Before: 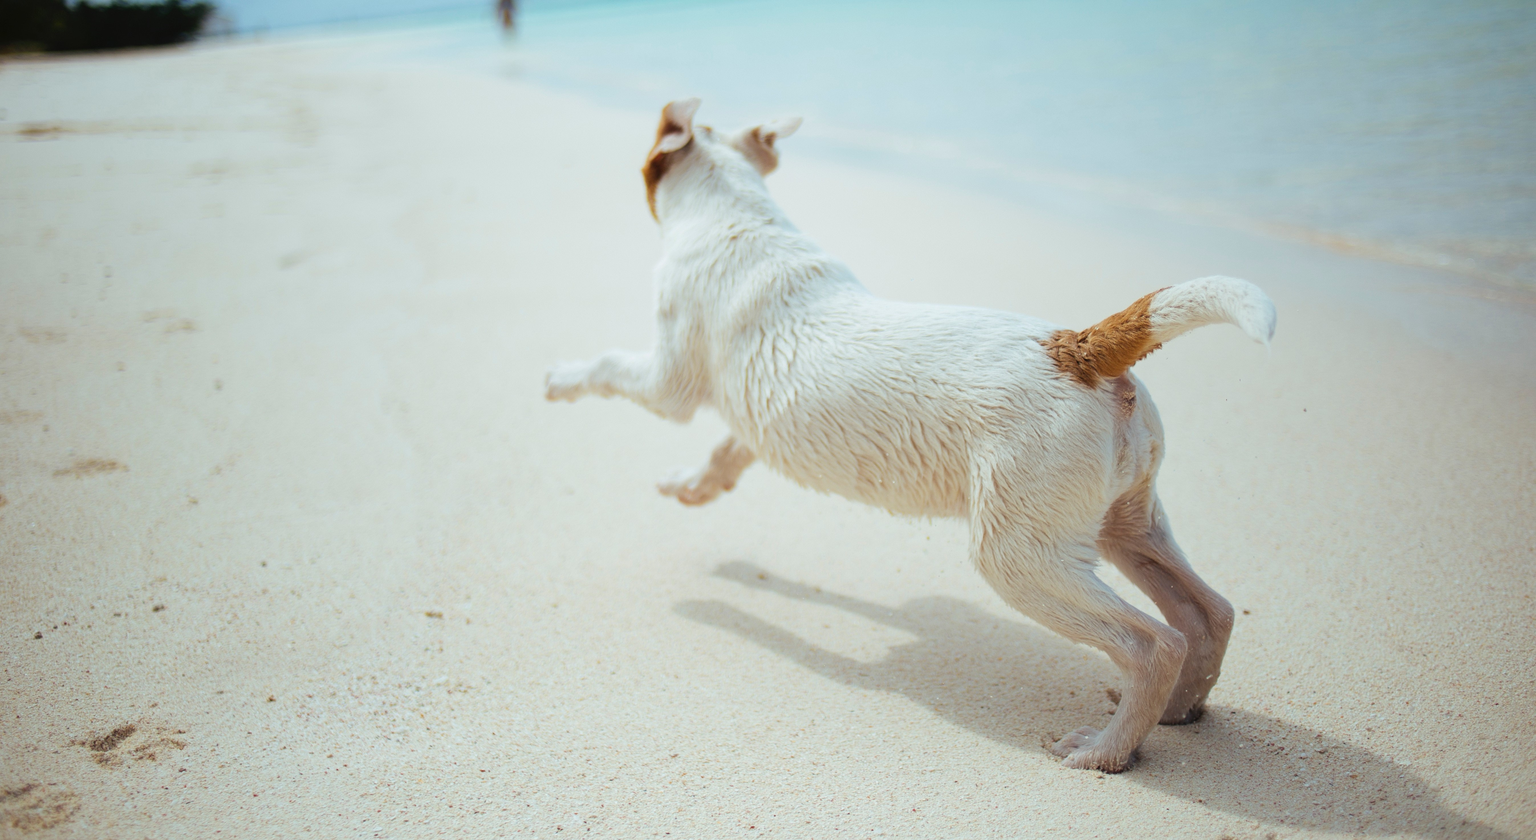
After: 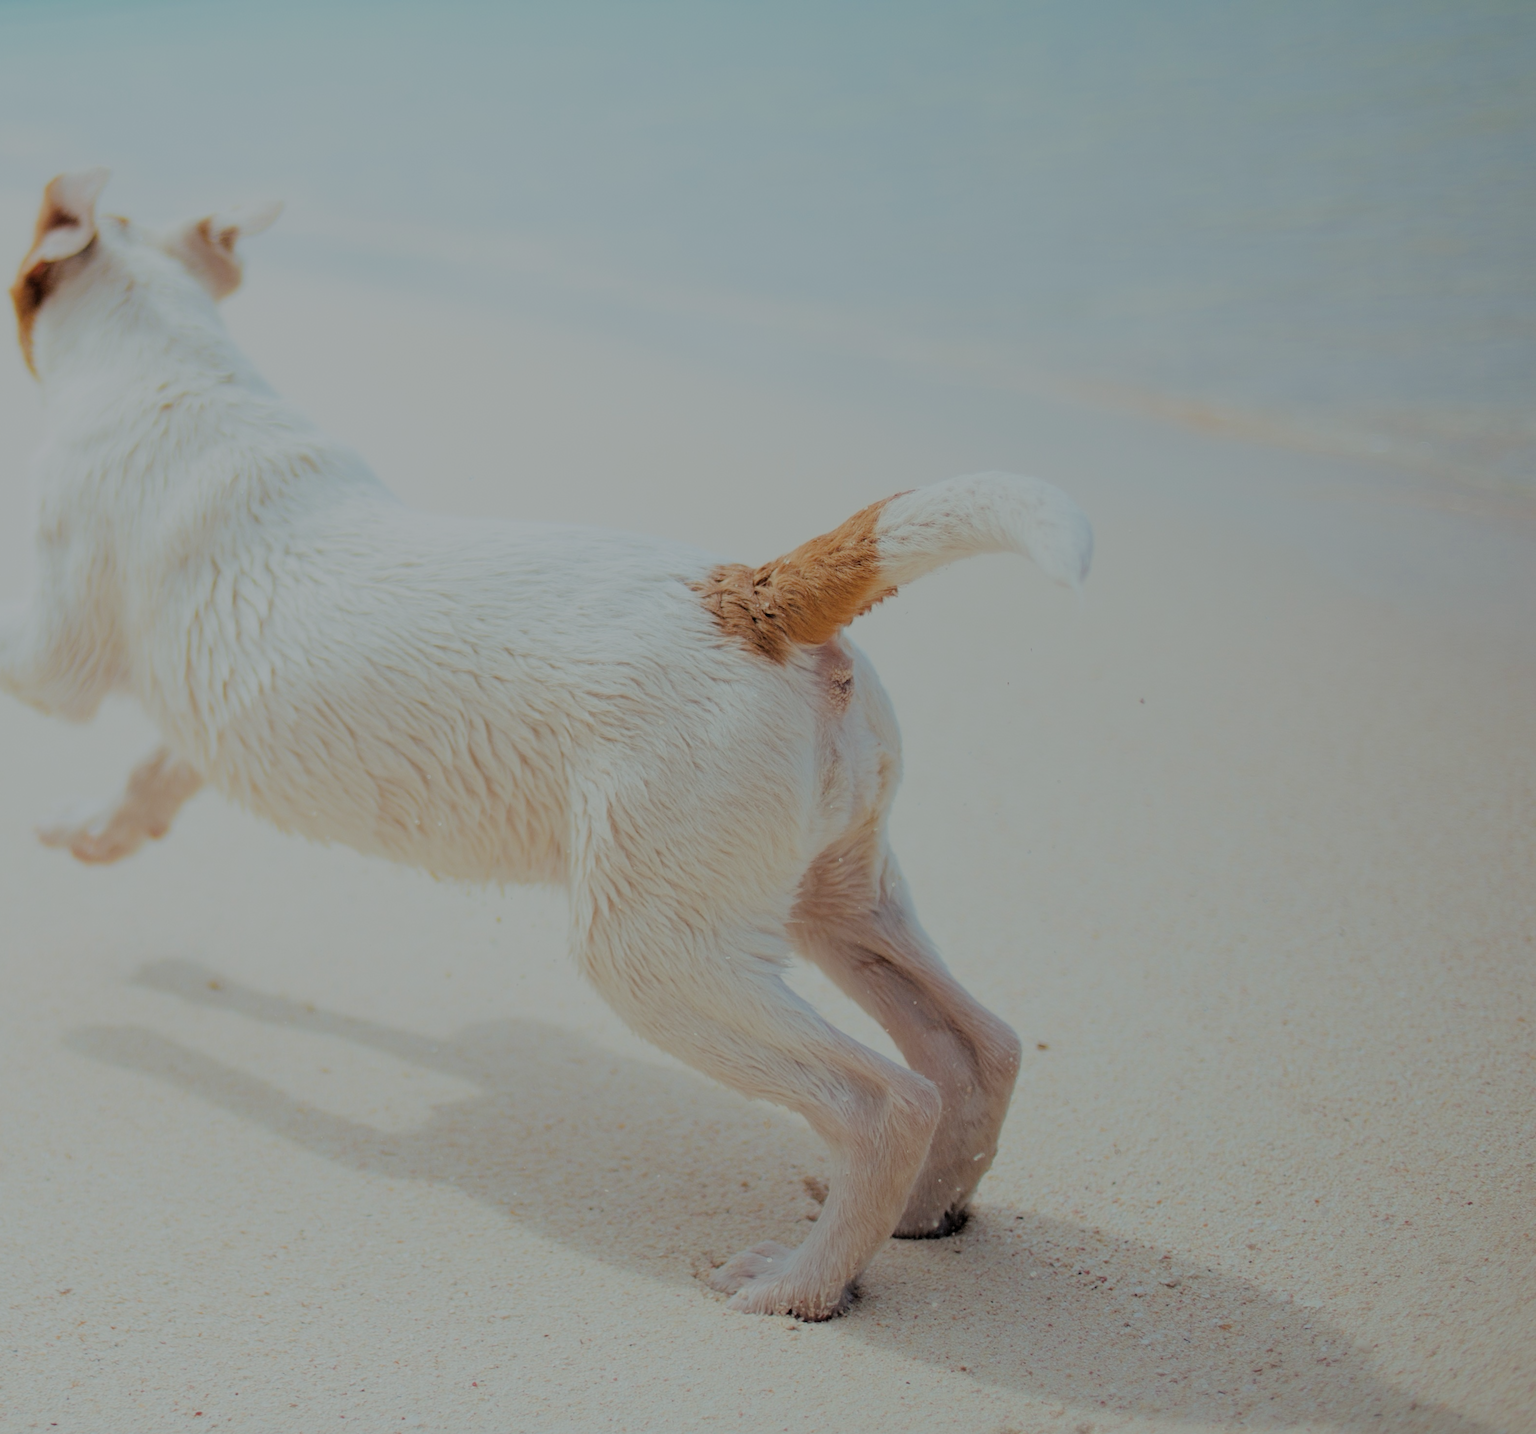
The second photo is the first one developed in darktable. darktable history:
filmic rgb: black relative exposure -4.47 EV, white relative exposure 6.63 EV, threshold 3.01 EV, hardness 1.88, contrast 0.506, enable highlight reconstruction true
crop: left 41.441%
exposure: compensate highlight preservation false
